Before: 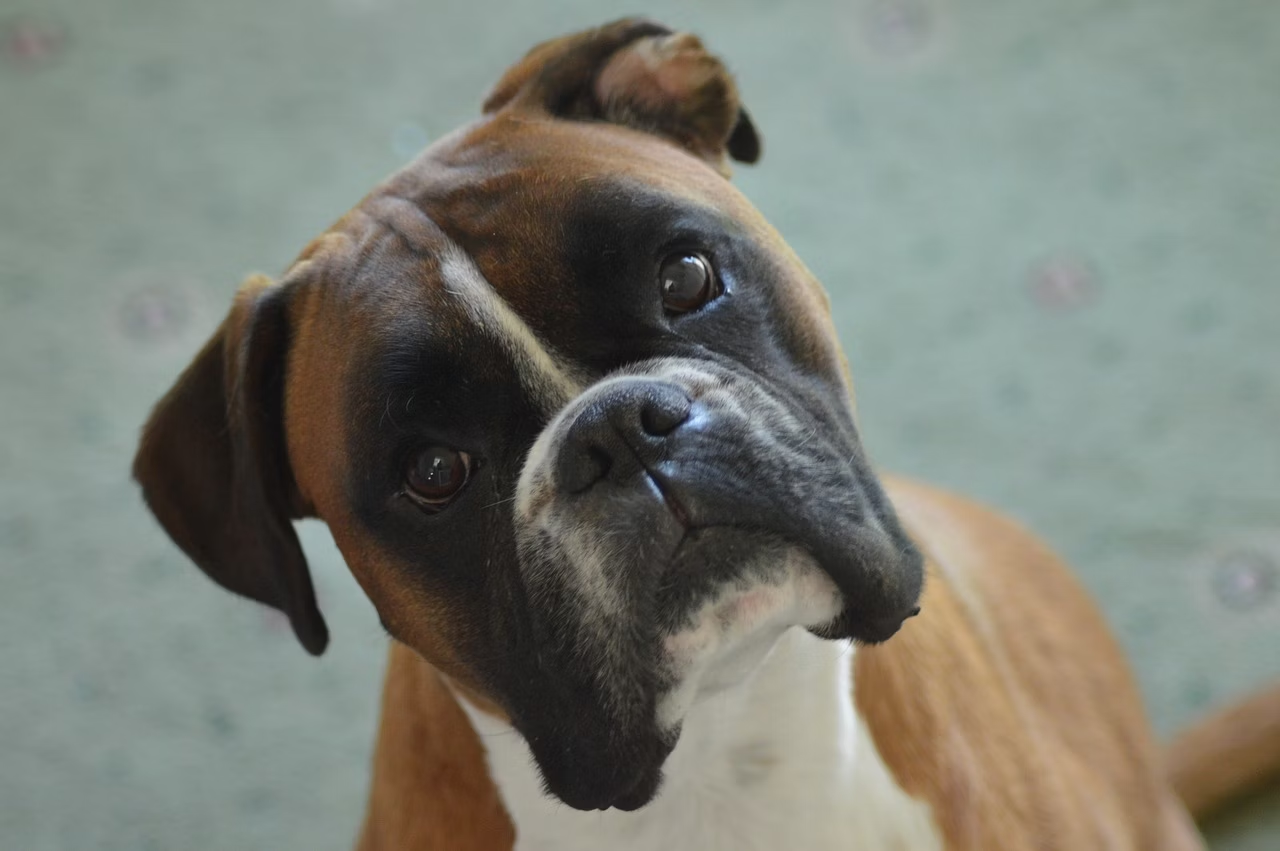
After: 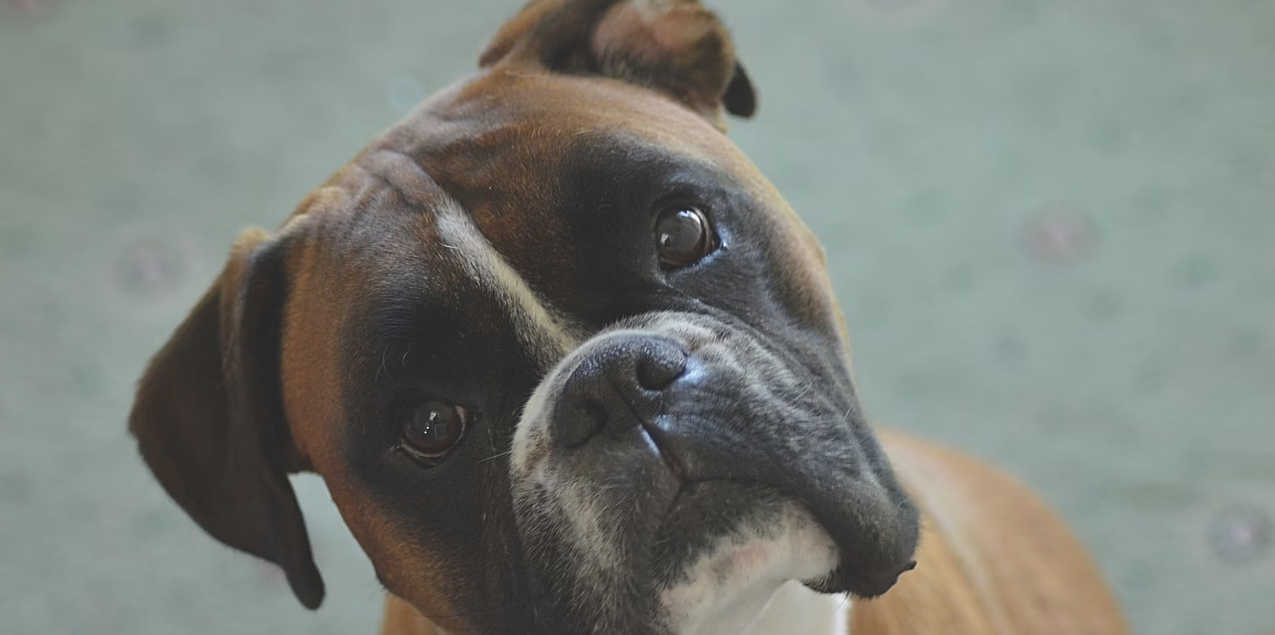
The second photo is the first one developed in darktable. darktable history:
rgb levels: preserve colors max RGB
crop: left 0.387%, top 5.469%, bottom 19.809%
sharpen: on, module defaults
color balance: lift [1.01, 1, 1, 1], gamma [1.097, 1, 1, 1], gain [0.85, 1, 1, 1]
